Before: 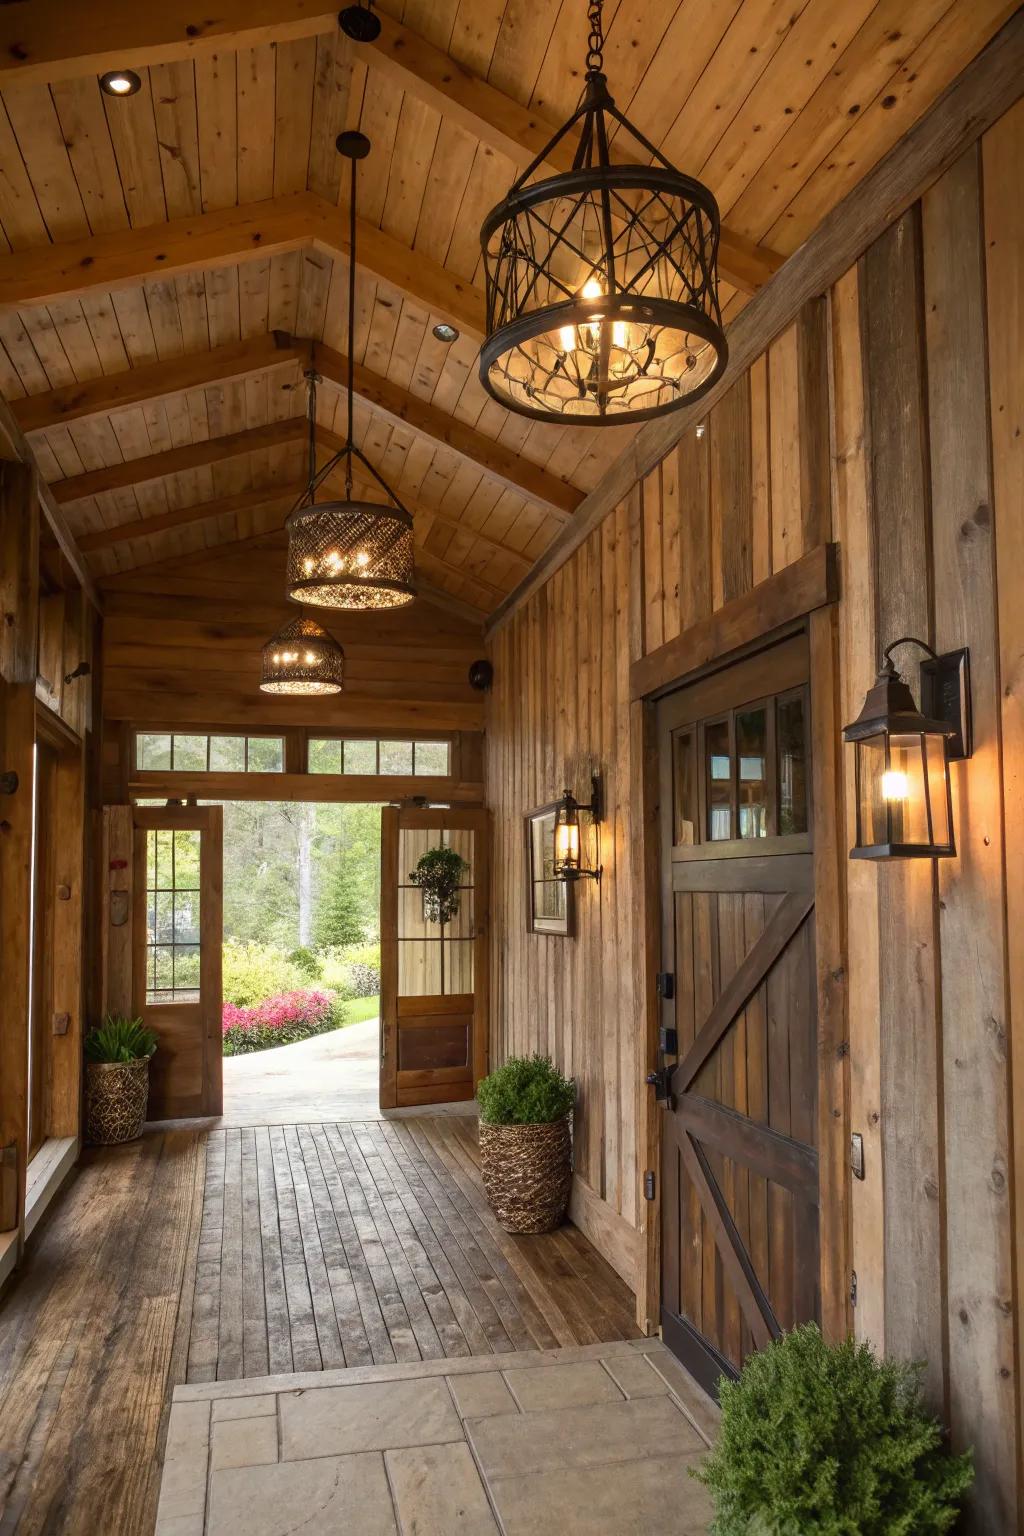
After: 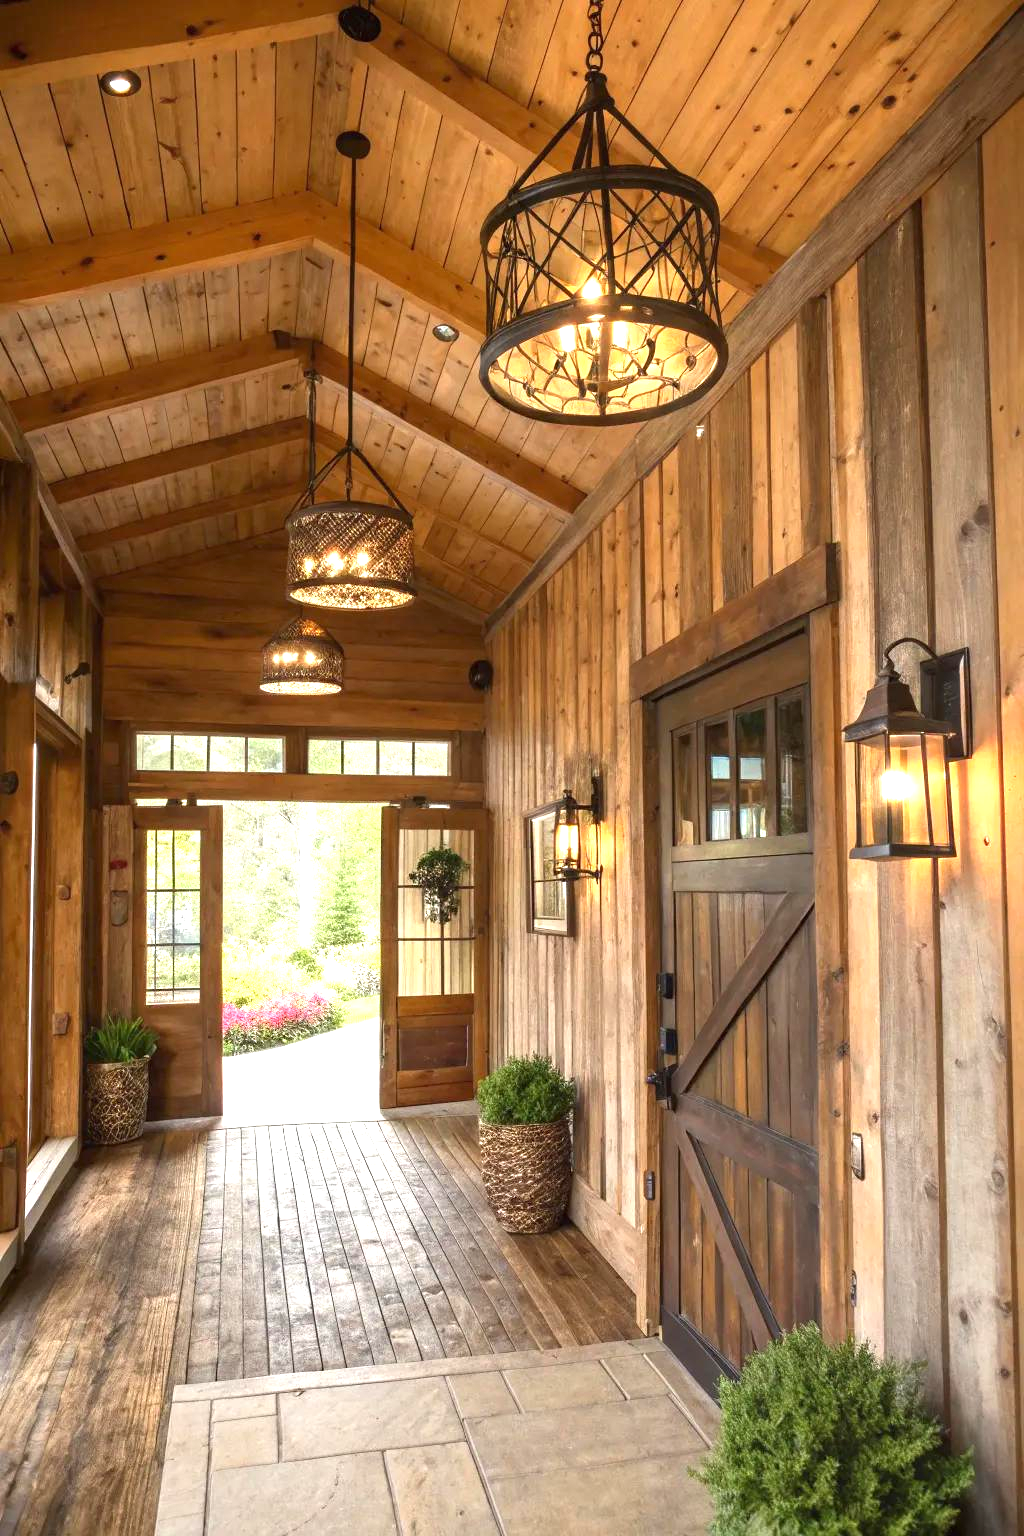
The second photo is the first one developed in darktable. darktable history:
exposure: black level correction 0, exposure 1.098 EV, compensate exposure bias true, compensate highlight preservation false
